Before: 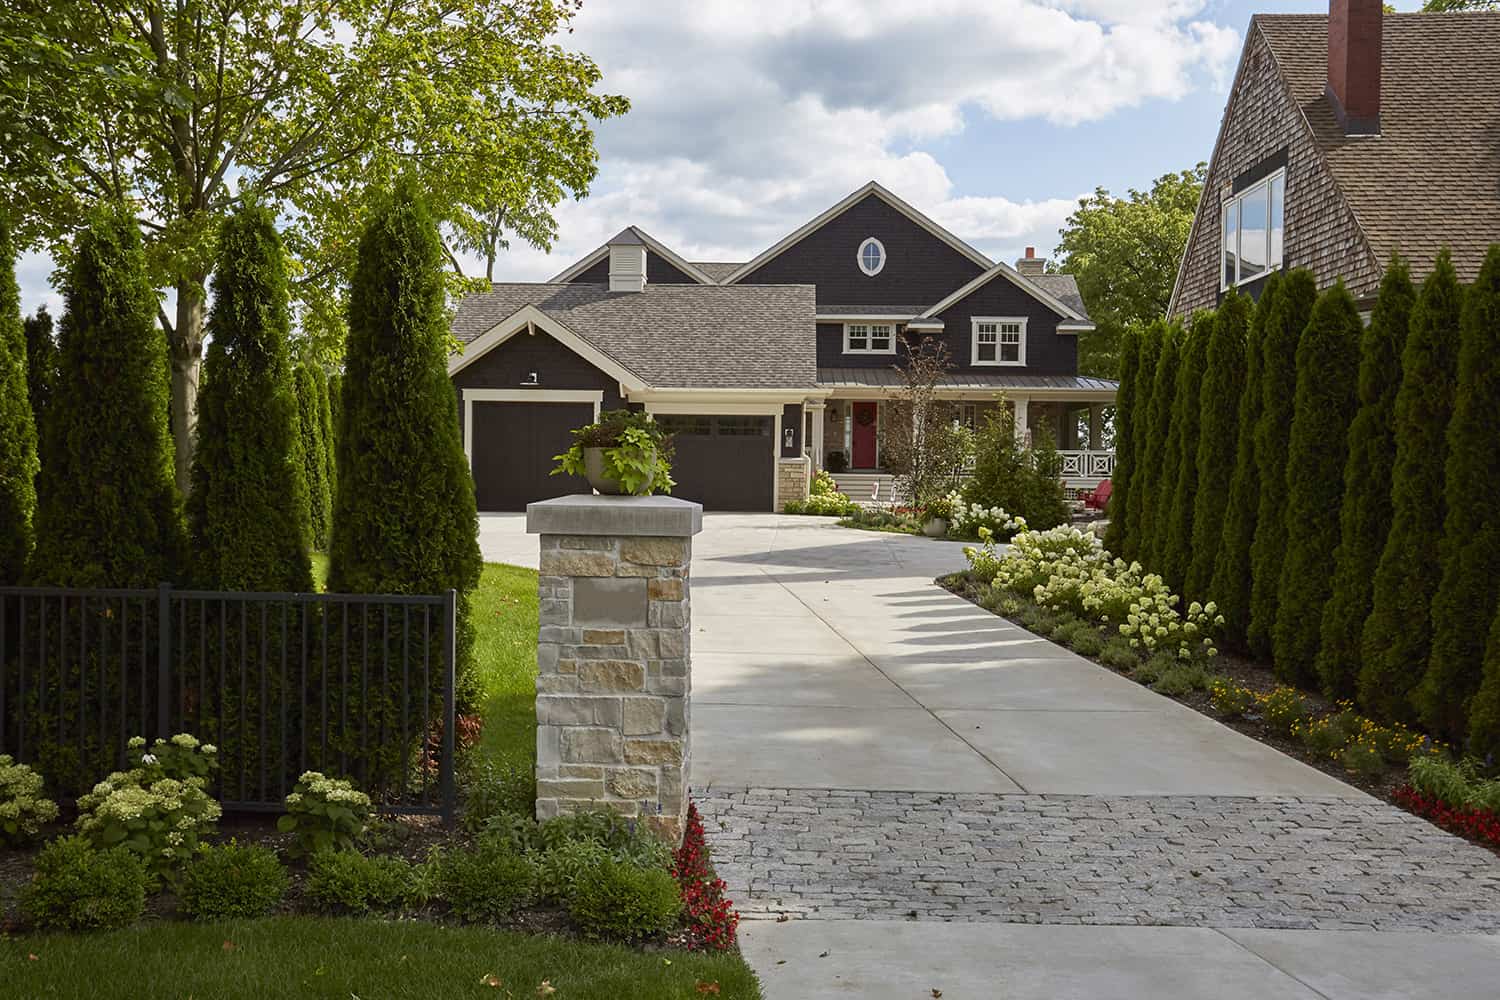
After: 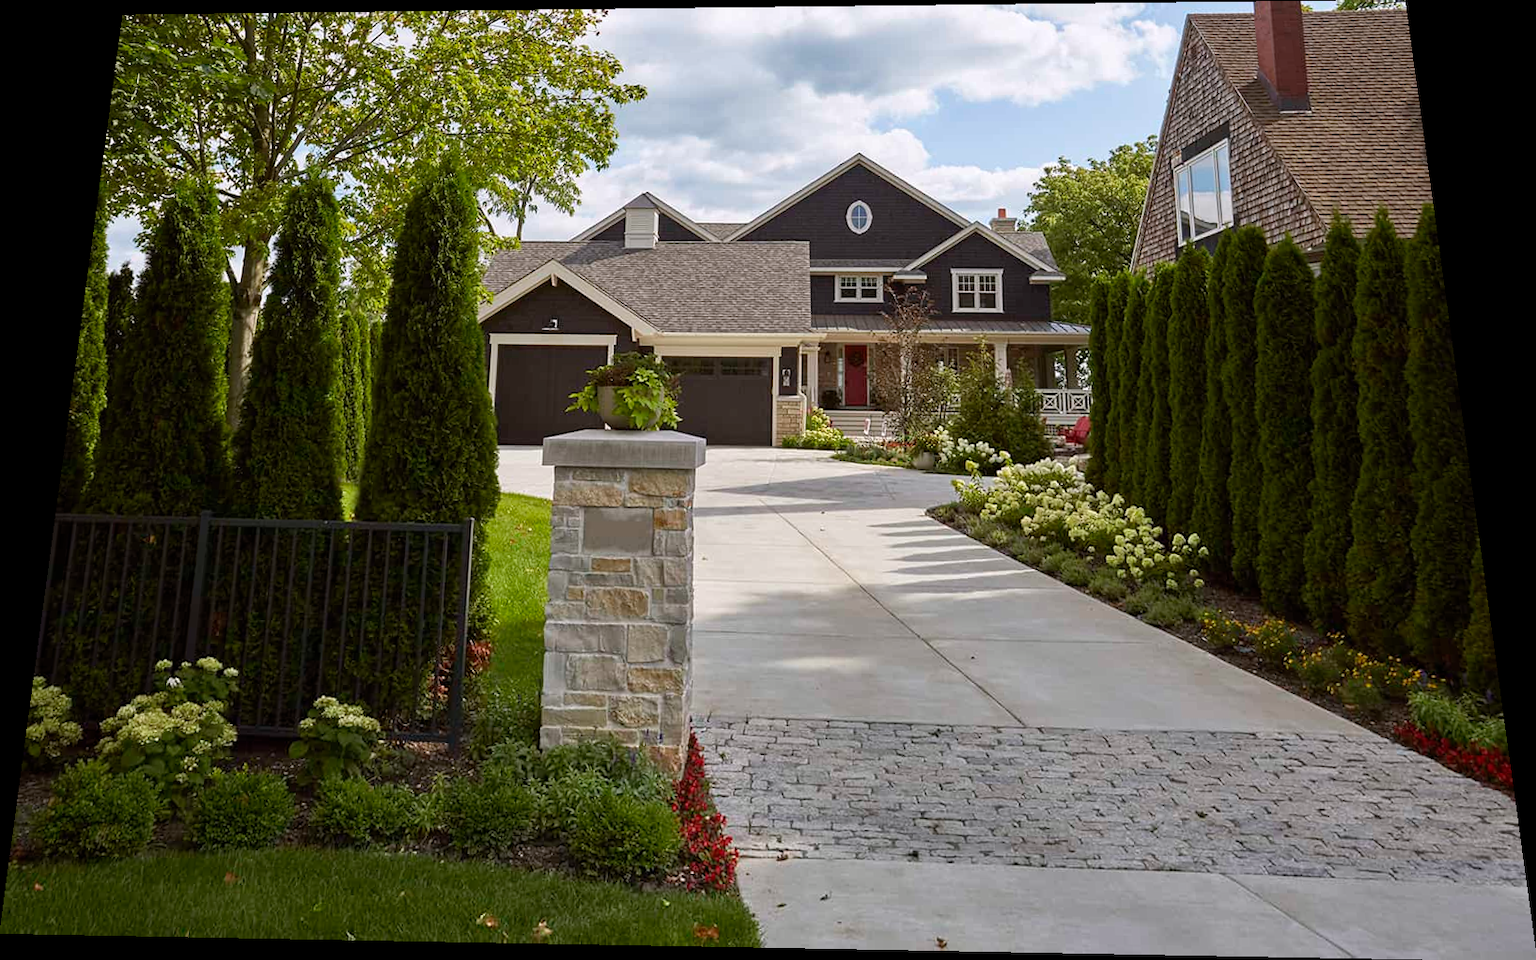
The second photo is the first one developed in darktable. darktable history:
white balance: red 1.004, blue 1.024
rotate and perspective: rotation 0.128°, lens shift (vertical) -0.181, lens shift (horizontal) -0.044, shear 0.001, automatic cropping off
